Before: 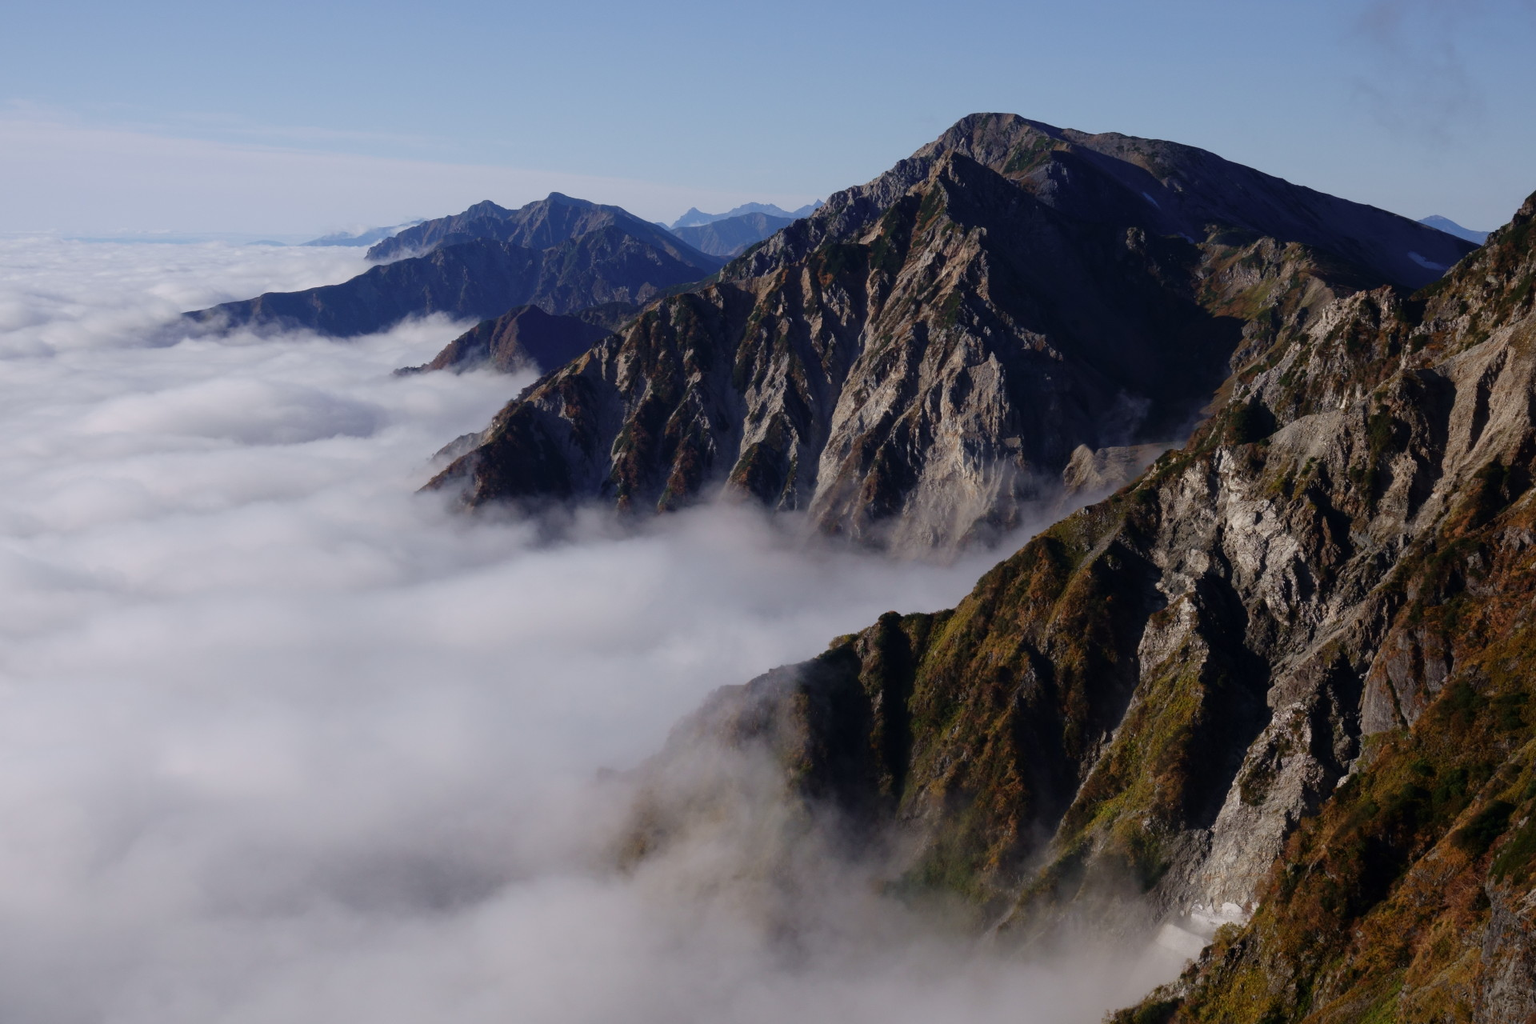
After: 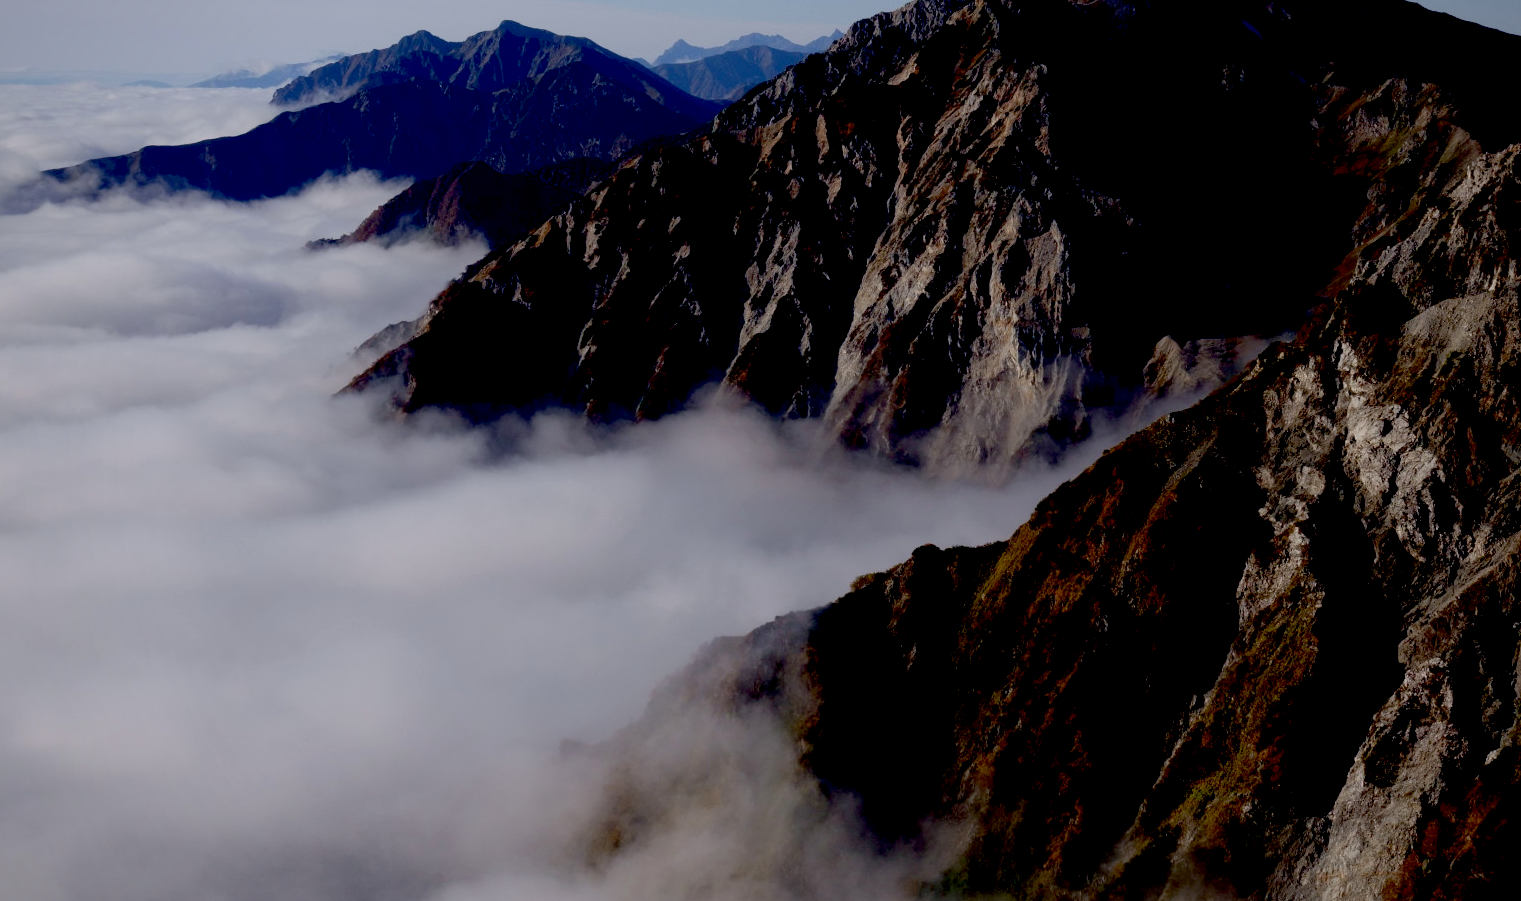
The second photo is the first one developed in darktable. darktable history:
exposure: black level correction 0.046, exposure -0.23 EV, compensate highlight preservation false
vignetting: brightness -0.305, saturation -0.046
crop: left 9.709%, top 17.261%, right 11.041%, bottom 12.347%
